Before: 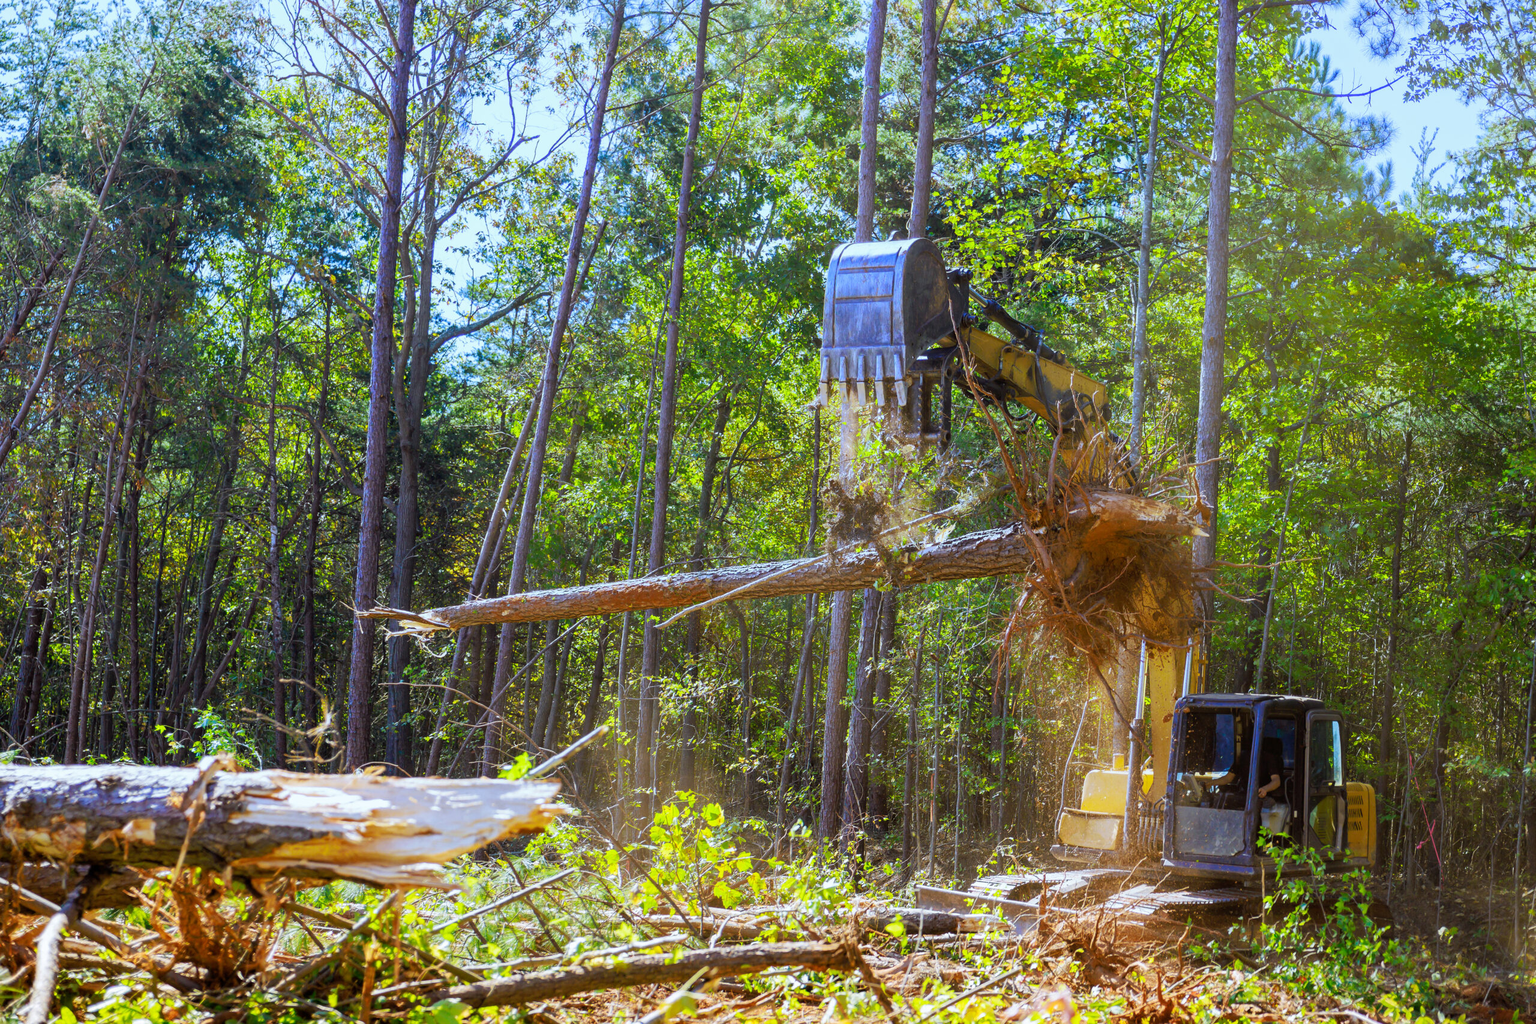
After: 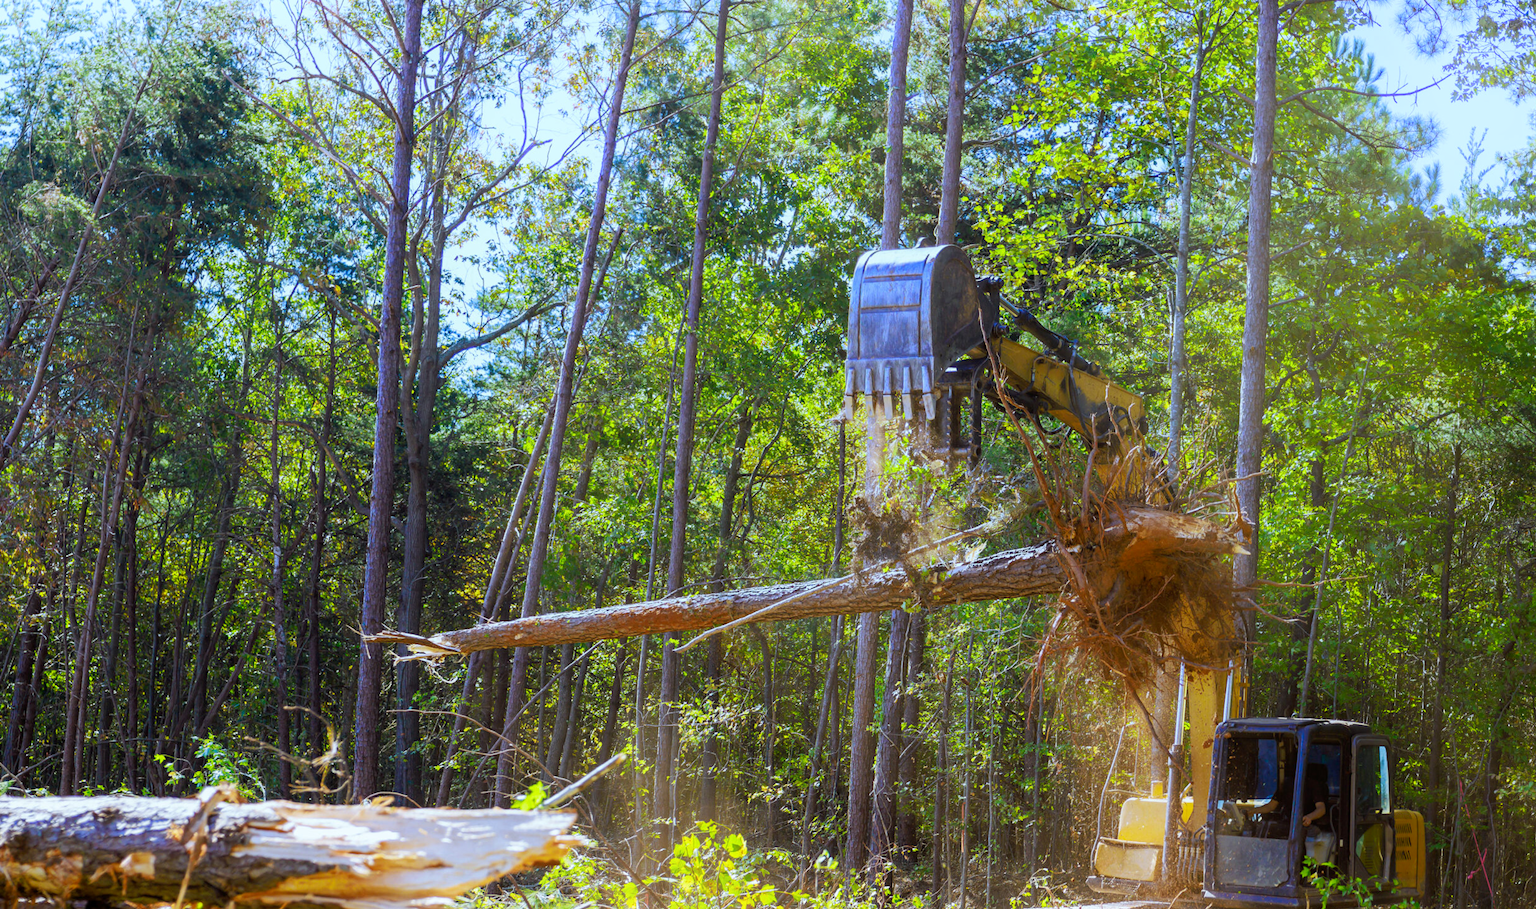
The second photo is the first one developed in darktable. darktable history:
crop and rotate: angle 0.2°, left 0.275%, right 3.127%, bottom 14.18%
shadows and highlights: shadows -40.15, highlights 62.88, soften with gaussian
